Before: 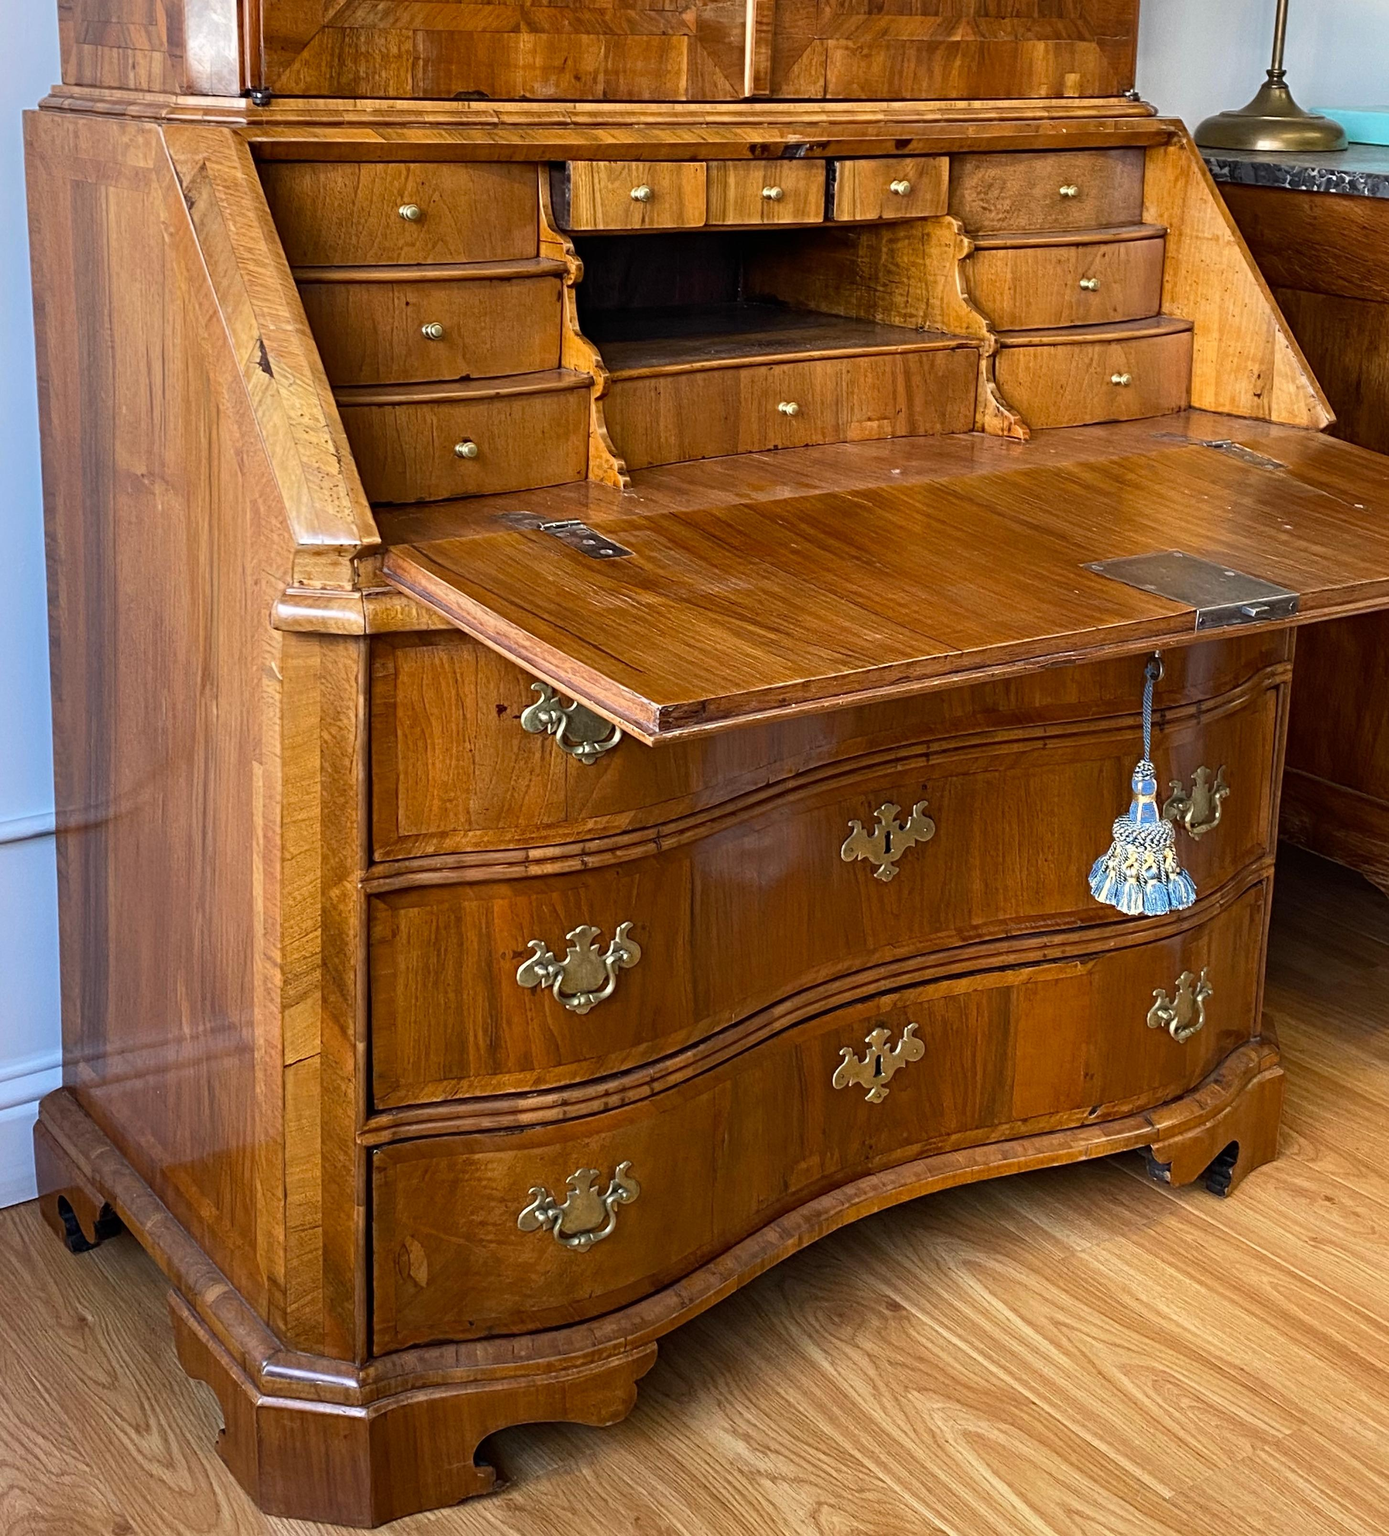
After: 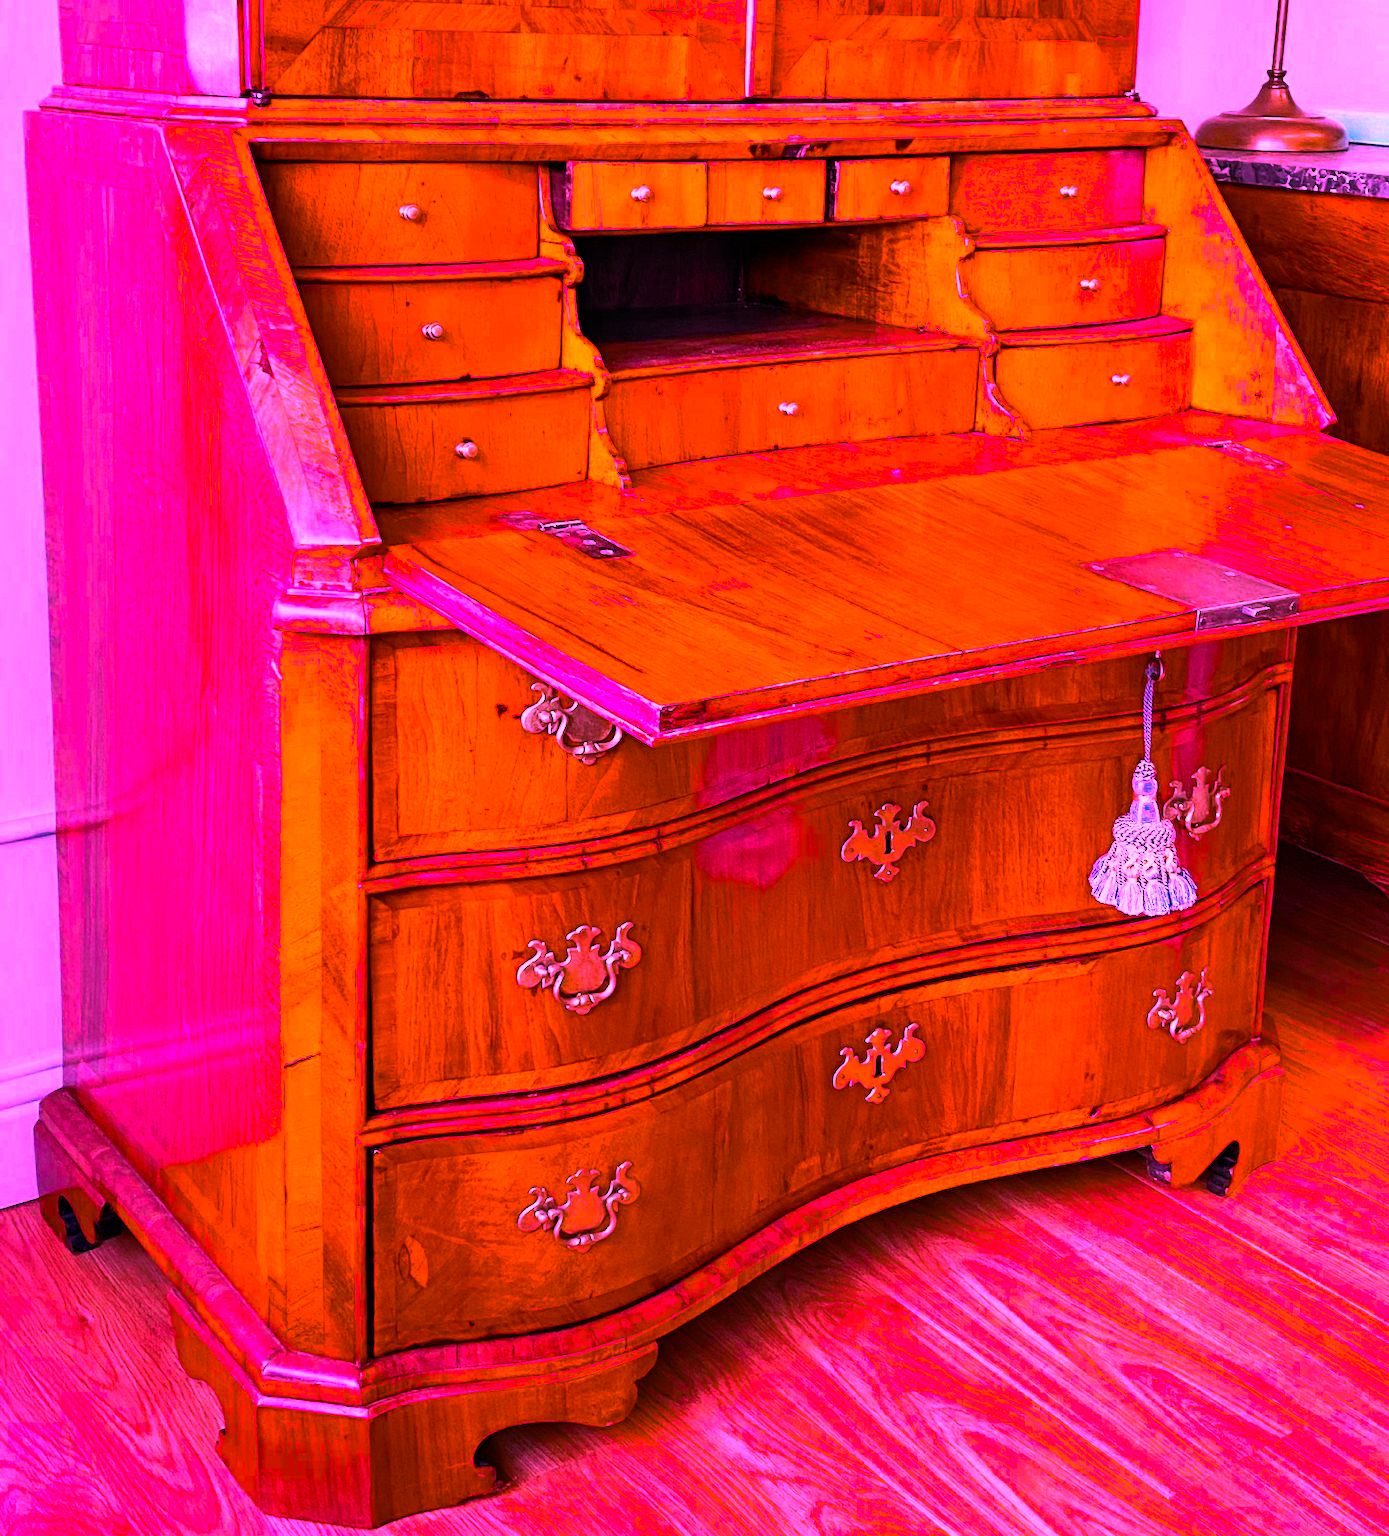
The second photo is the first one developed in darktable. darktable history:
white balance: red 1.91, blue 1.727
color balance rgb: linear chroma grading › global chroma 9%, perceptual saturation grading › global saturation 36%, perceptual brilliance grading › global brilliance 15%, perceptual brilliance grading › shadows -35%, global vibrance 15%
